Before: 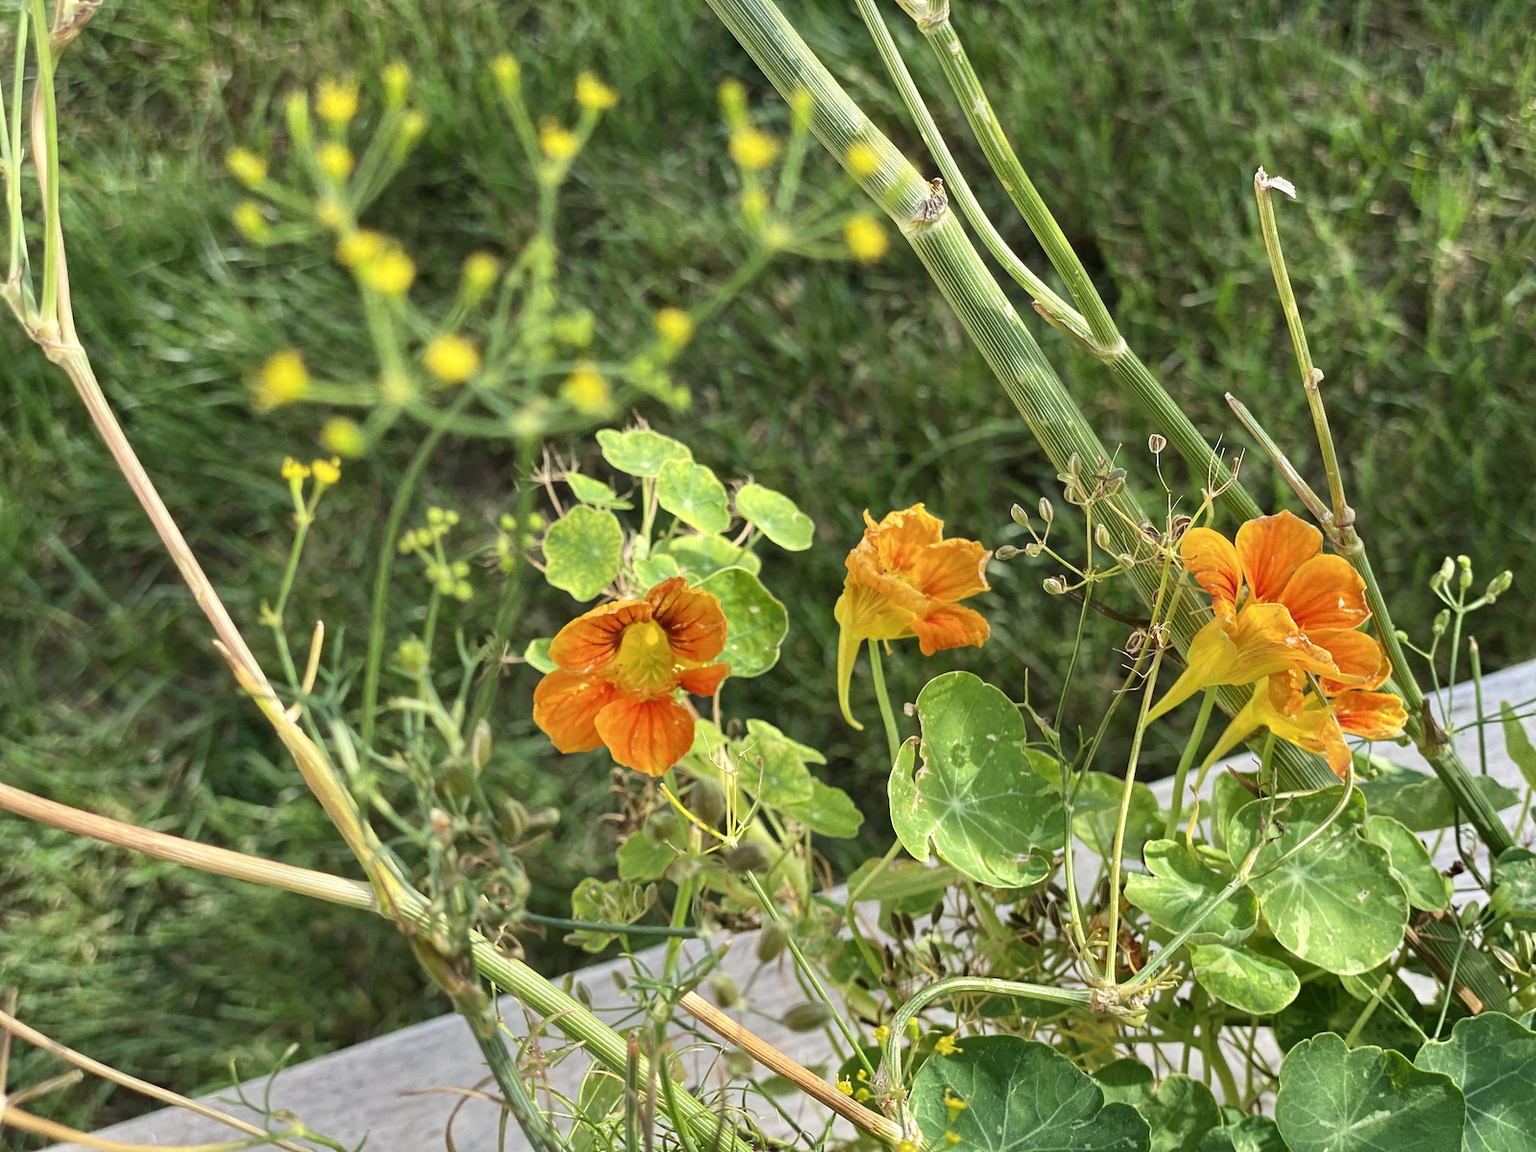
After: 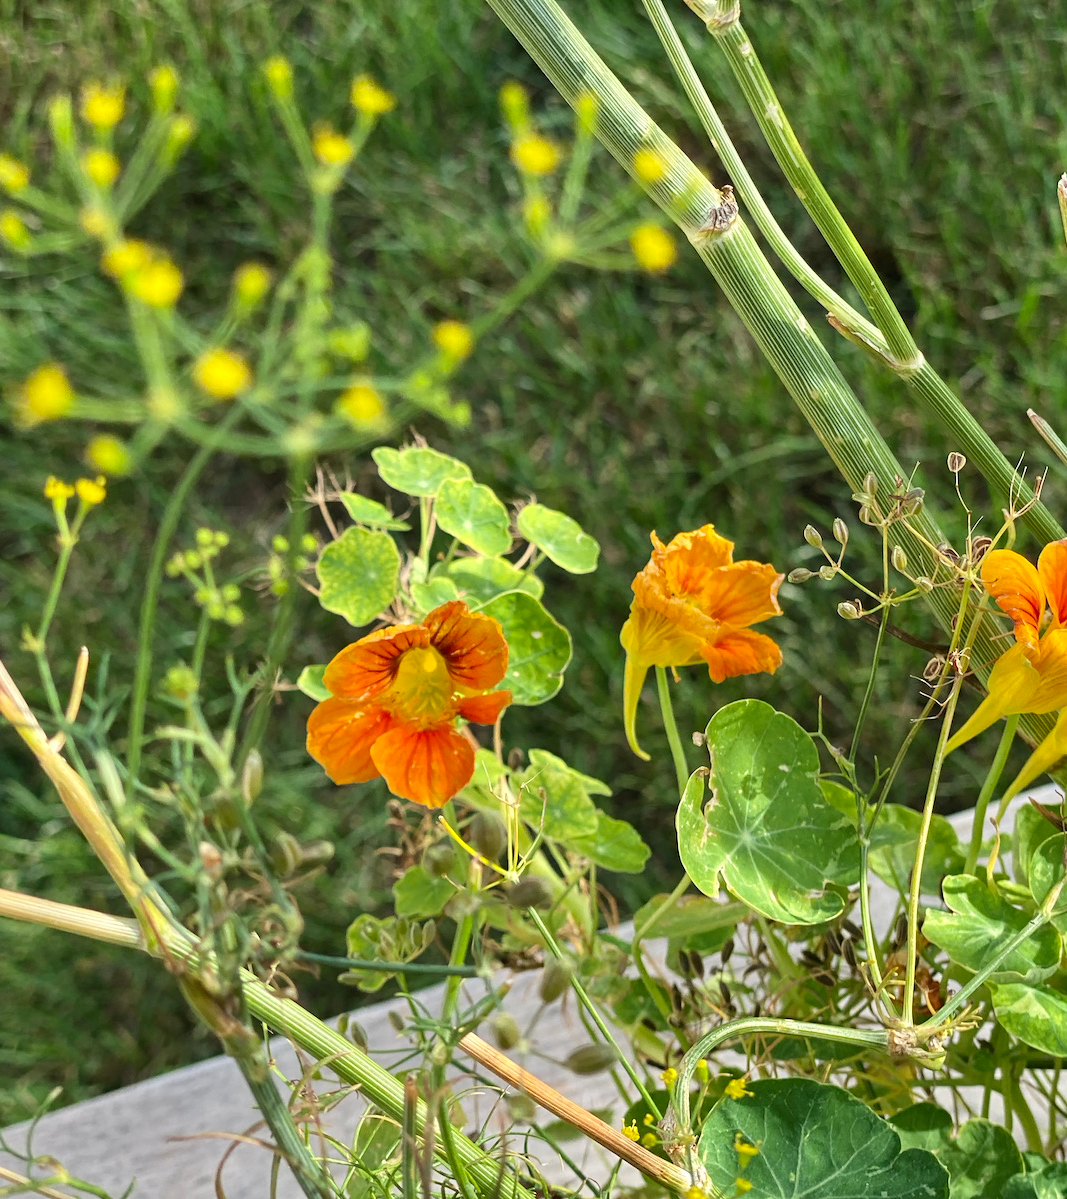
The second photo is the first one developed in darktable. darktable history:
crop and rotate: left 15.57%, right 17.695%
